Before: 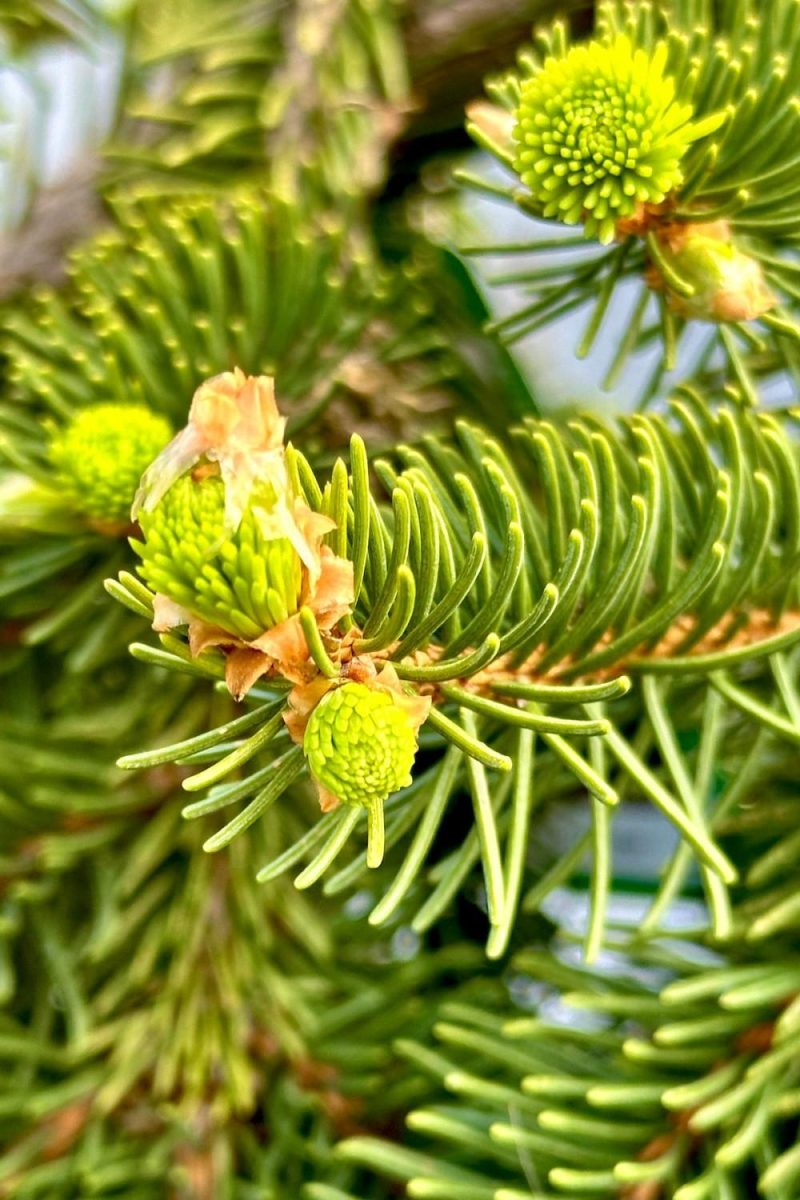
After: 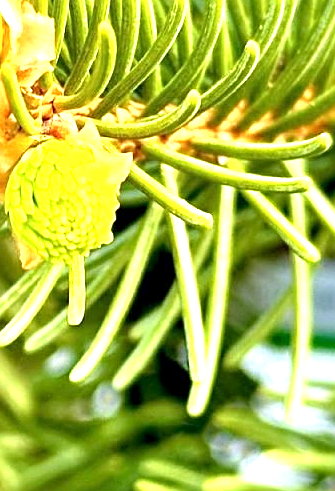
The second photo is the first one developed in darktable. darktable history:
crop: left 37.435%, top 45.317%, right 20.655%, bottom 13.708%
shadows and highlights: shadows -10.69, white point adjustment 1.51, highlights 8.86
sharpen: on, module defaults
color correction: highlights a* 0.053, highlights b* -0.361
exposure: black level correction 0.001, exposure 1.036 EV, compensate exposure bias true, compensate highlight preservation false
